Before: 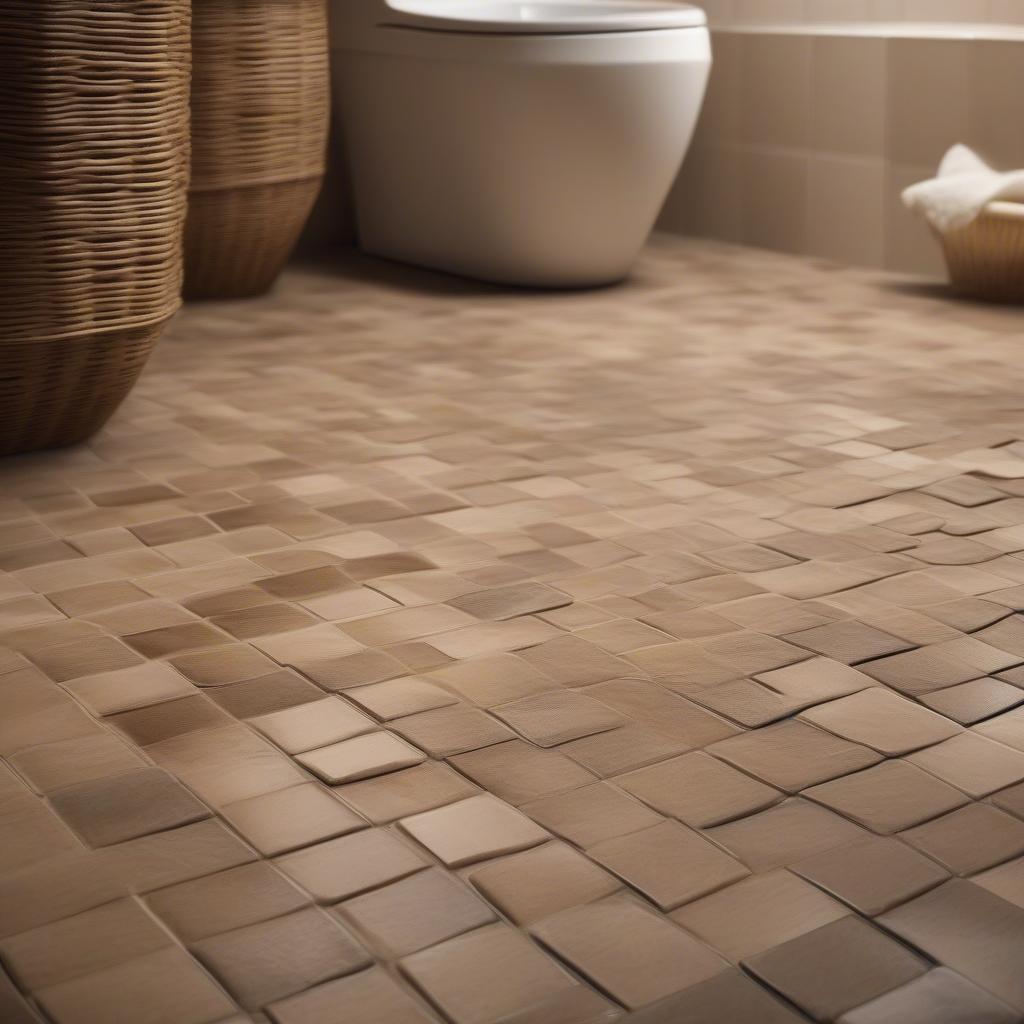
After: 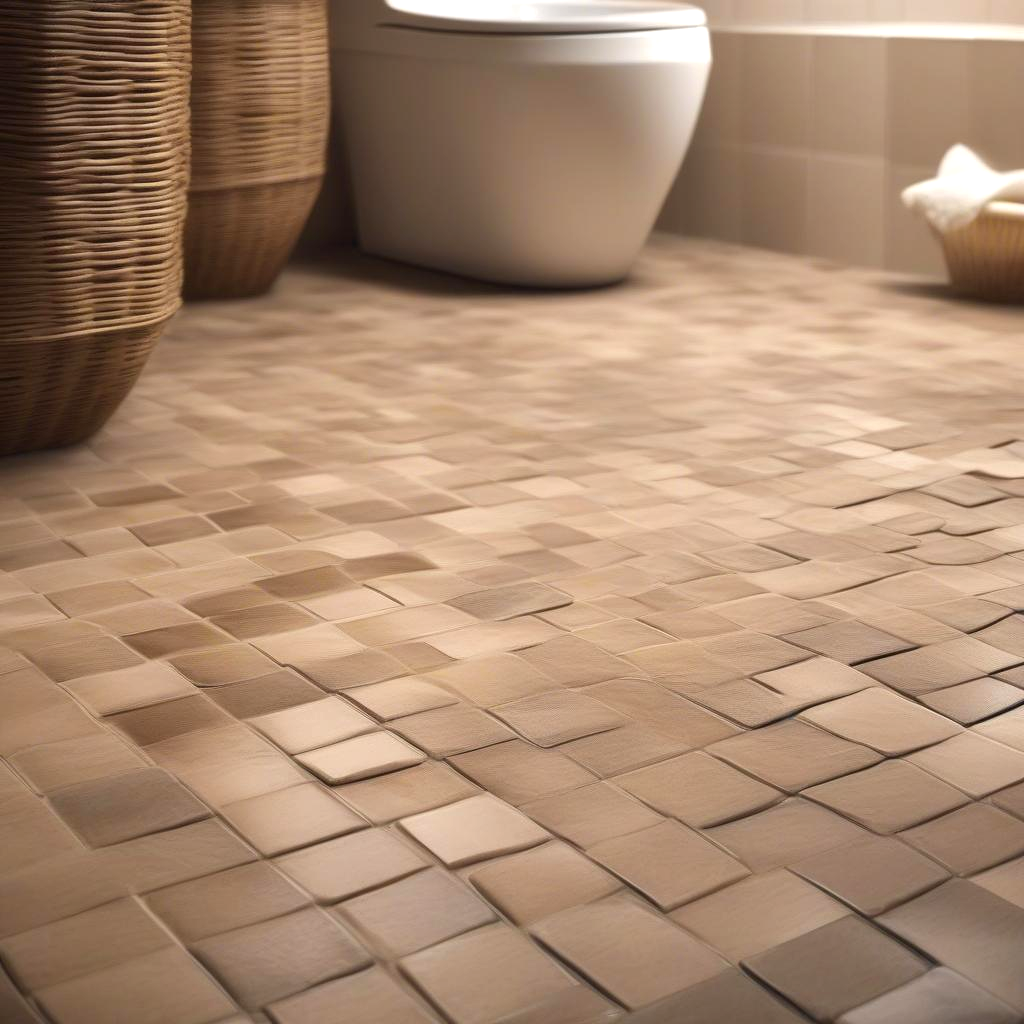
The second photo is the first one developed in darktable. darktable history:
exposure: exposure 0.577 EV, compensate highlight preservation false
